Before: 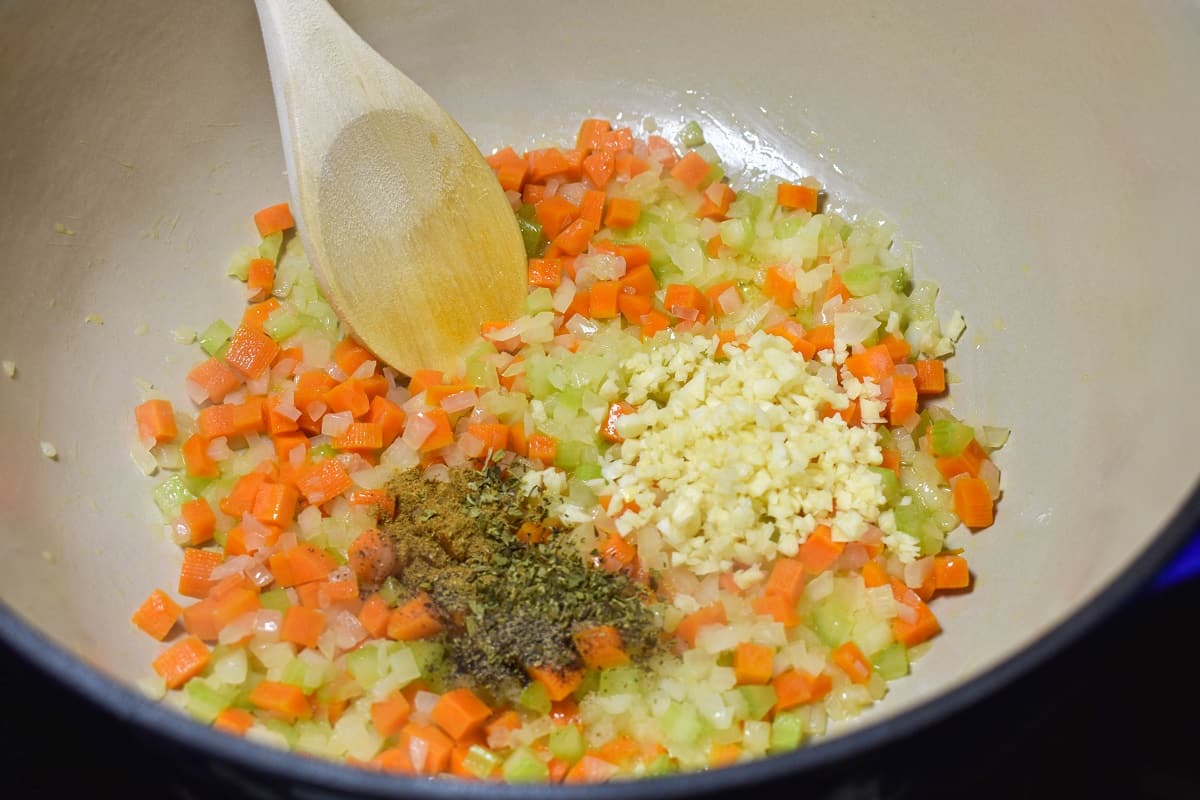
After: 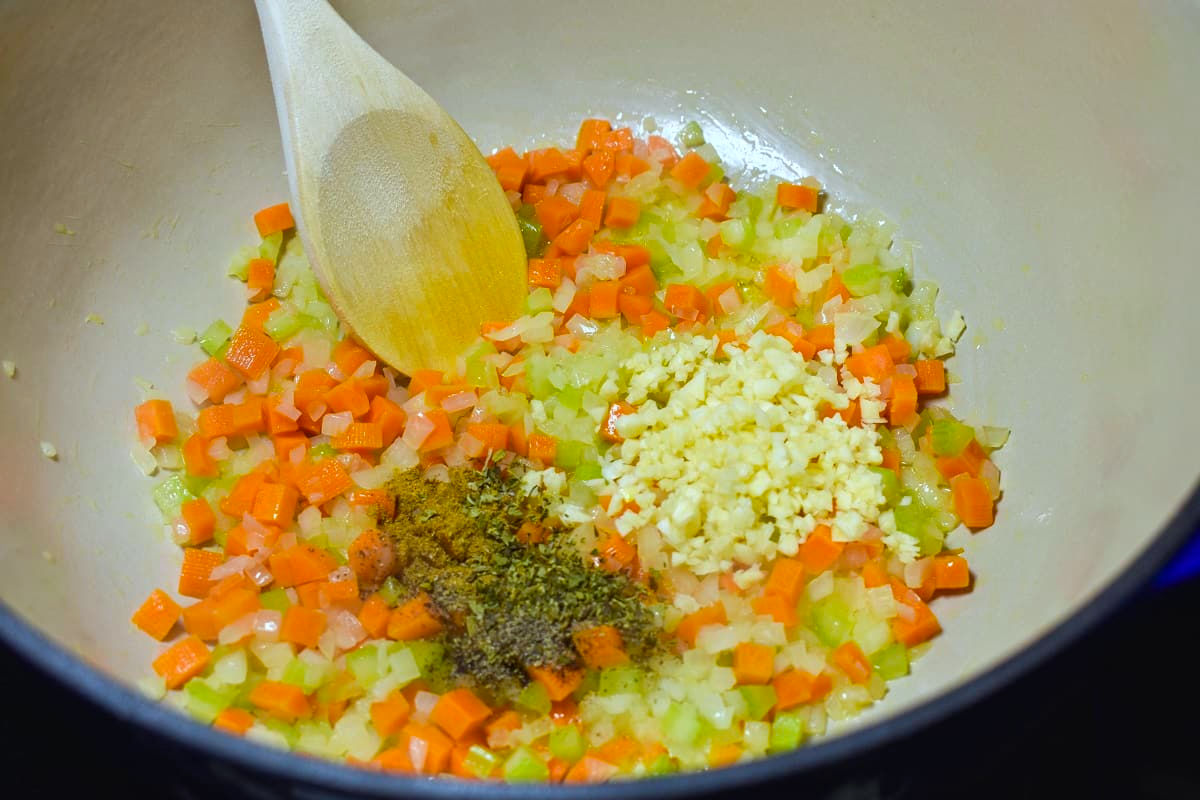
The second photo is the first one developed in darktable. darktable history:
color balance rgb: perceptual saturation grading › global saturation 20%, global vibrance 20%
color calibration: illuminant Planckian (black body), adaptation linear Bradford (ICC v4), x 0.361, y 0.366, temperature 4511.61 K, saturation algorithm version 1 (2020)
